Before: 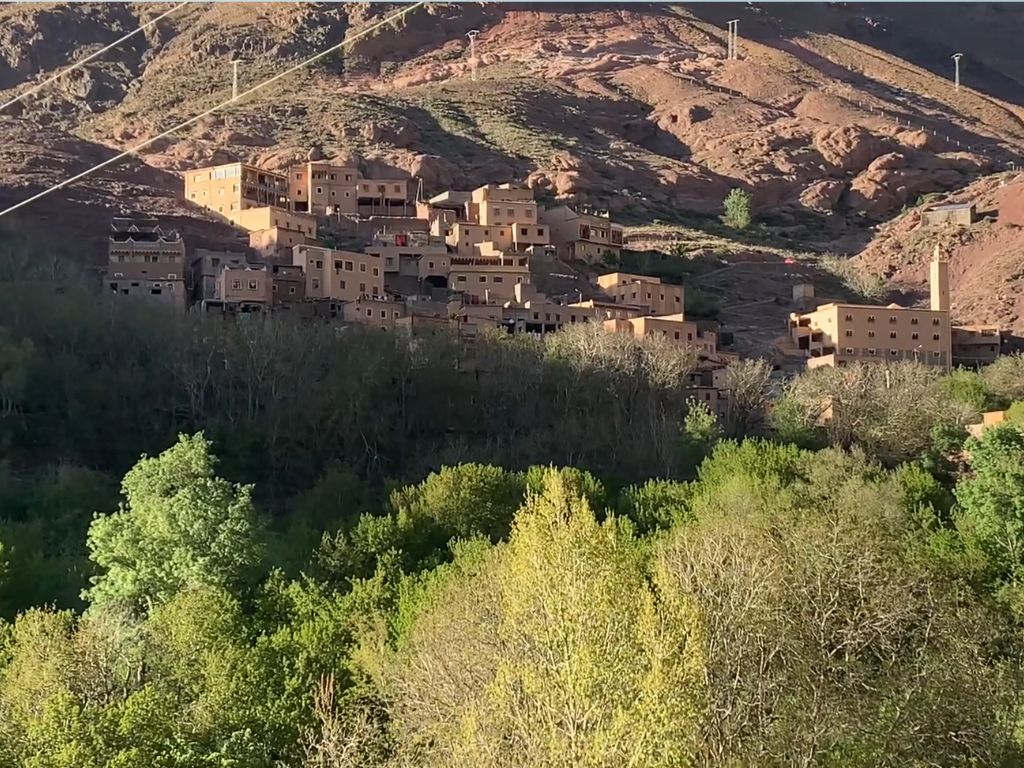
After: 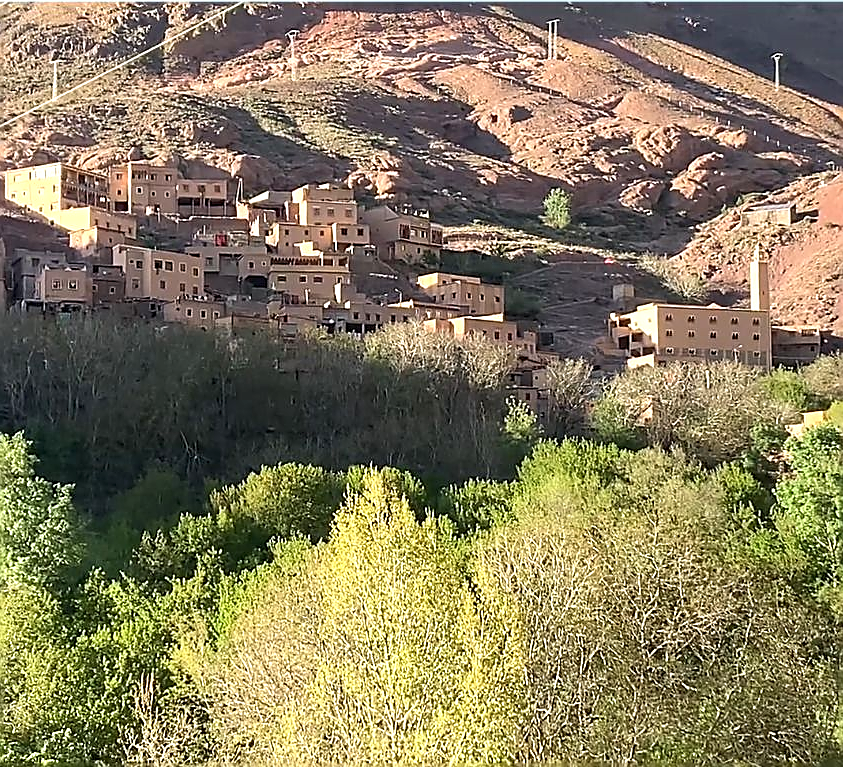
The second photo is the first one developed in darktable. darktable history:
sharpen: radius 1.4, amount 1.25, threshold 0.7
exposure: black level correction 0, exposure 0.7 EV, compensate exposure bias true, compensate highlight preservation false
crop: left 17.582%, bottom 0.031%
